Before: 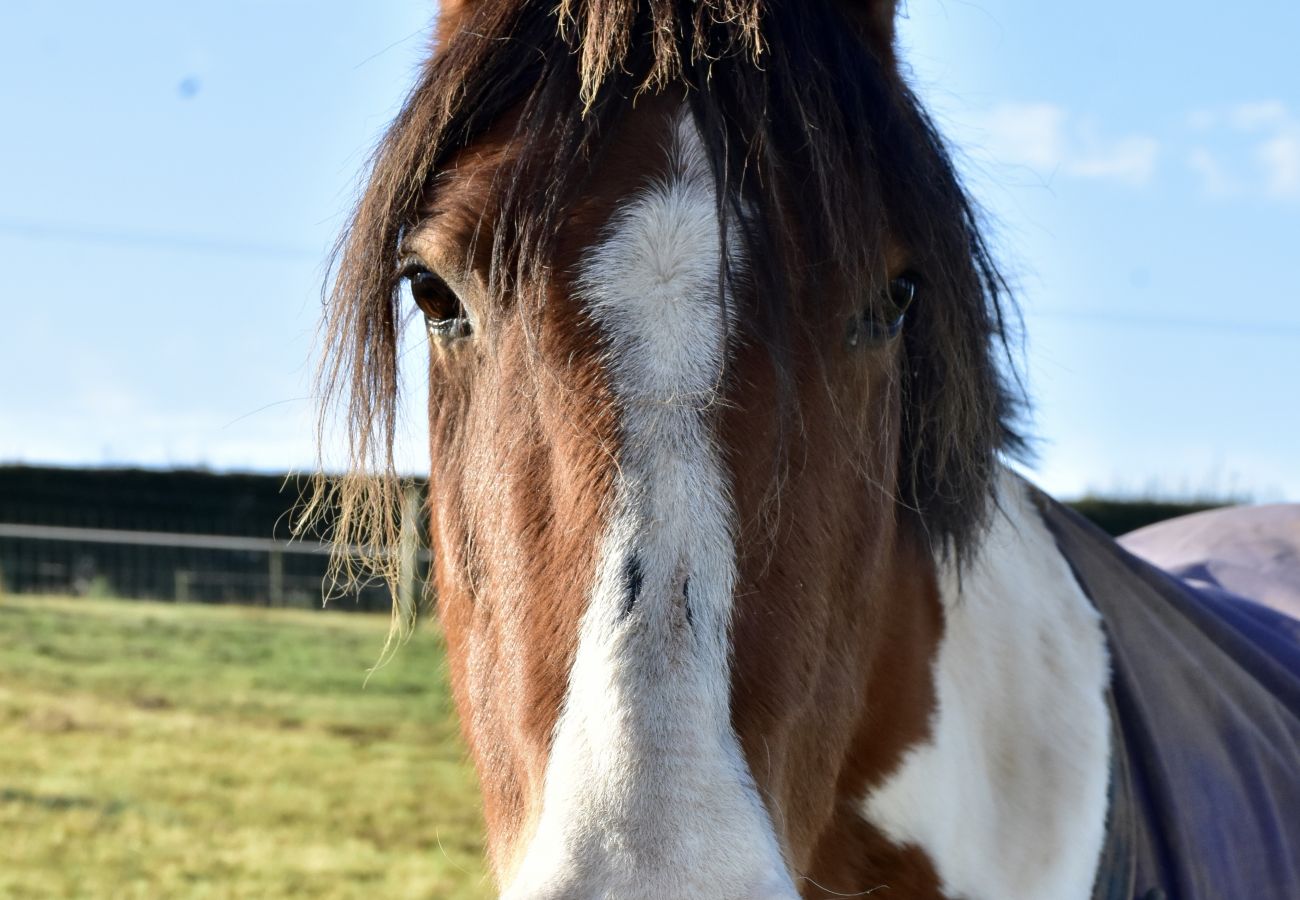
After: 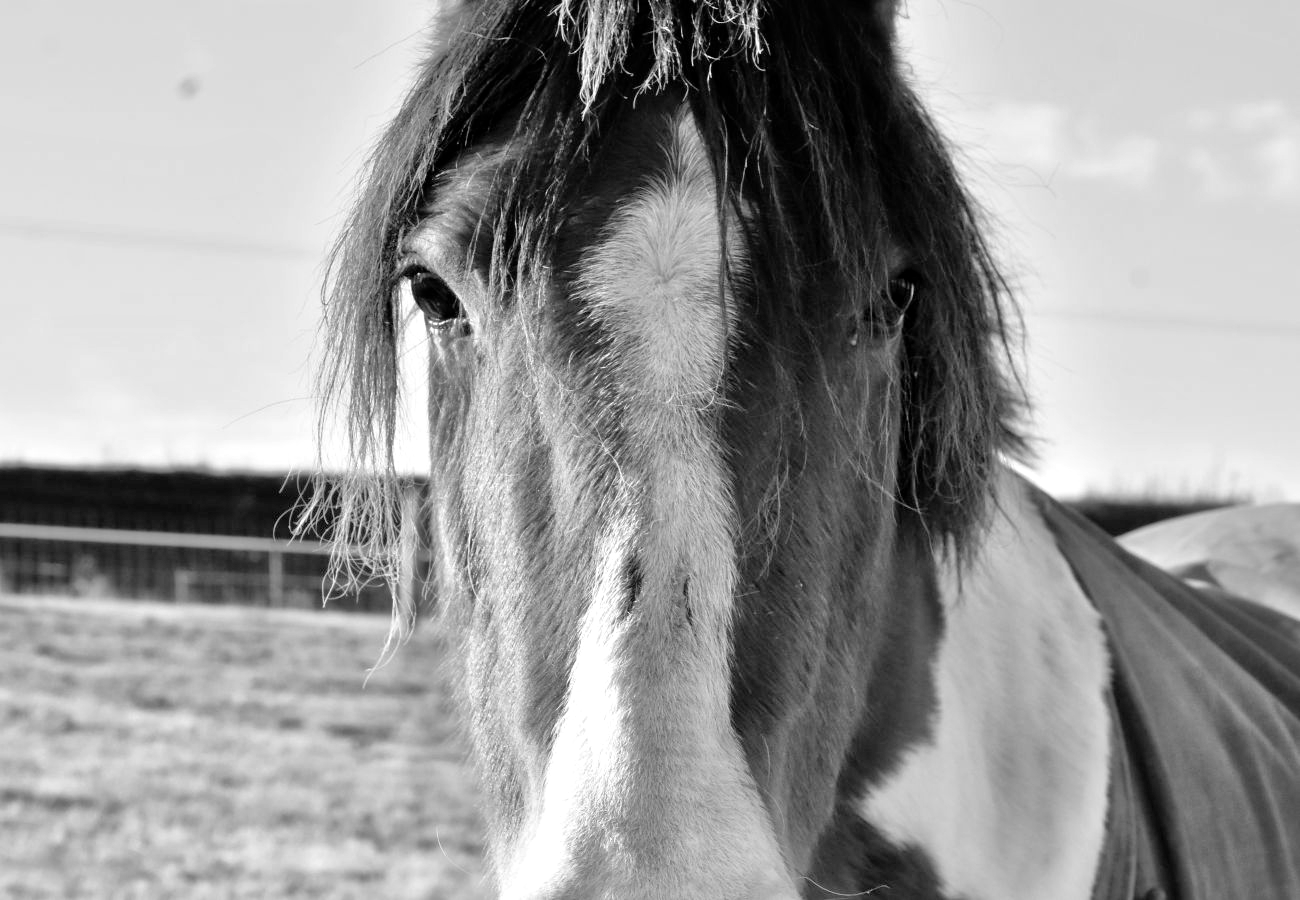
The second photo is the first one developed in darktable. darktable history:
monochrome: on, module defaults
local contrast: mode bilateral grid, contrast 20, coarseness 50, detail 120%, midtone range 0.2
color balance: lift [1, 0.998, 1.001, 1.002], gamma [1, 1.02, 1, 0.98], gain [1, 1.02, 1.003, 0.98]
tone equalizer: -7 EV 0.15 EV, -6 EV 0.6 EV, -5 EV 1.15 EV, -4 EV 1.33 EV, -3 EV 1.15 EV, -2 EV 0.6 EV, -1 EV 0.15 EV, mask exposure compensation -0.5 EV
